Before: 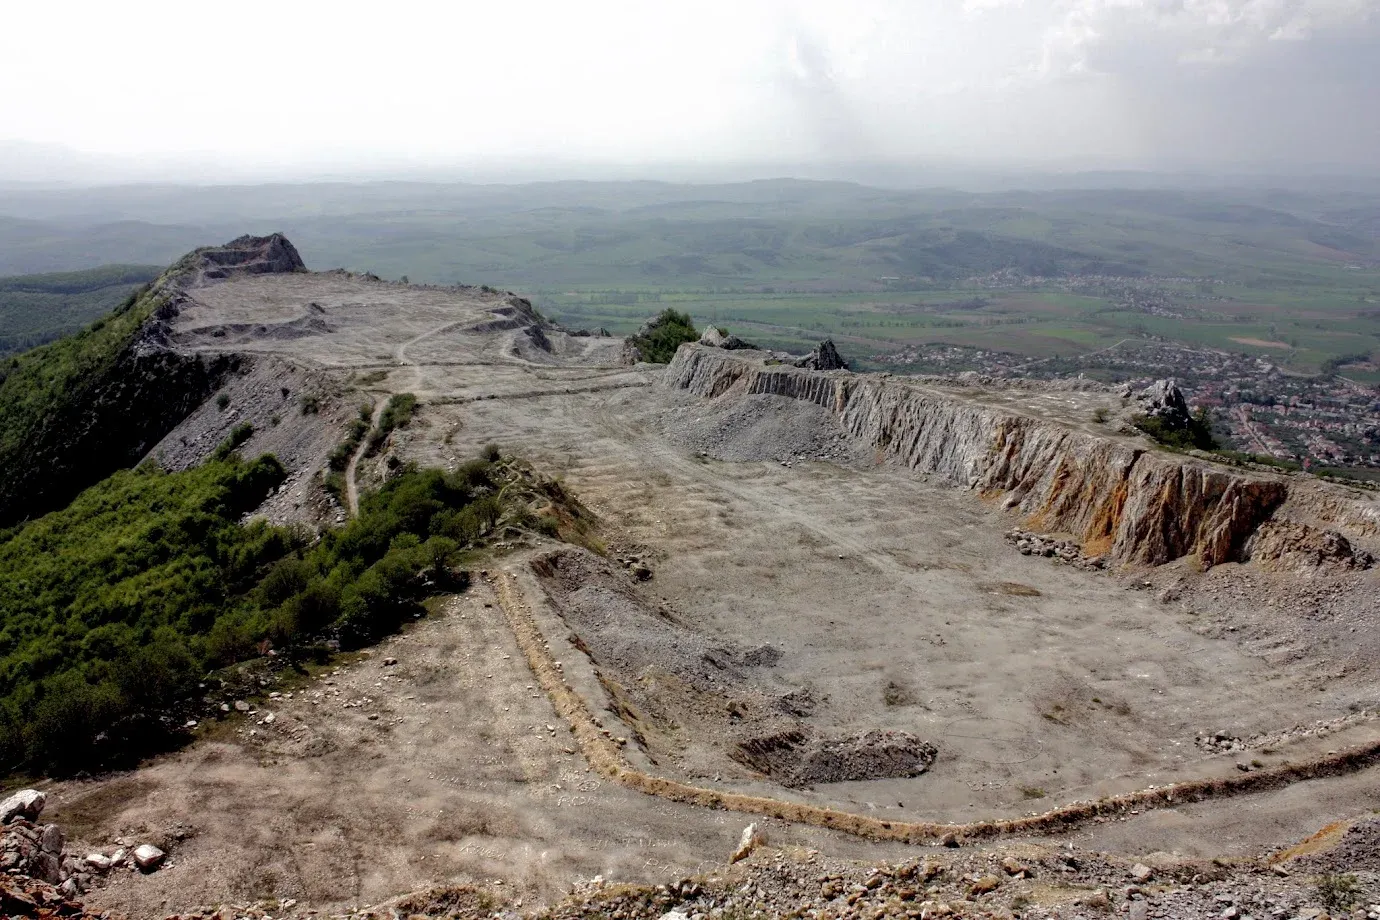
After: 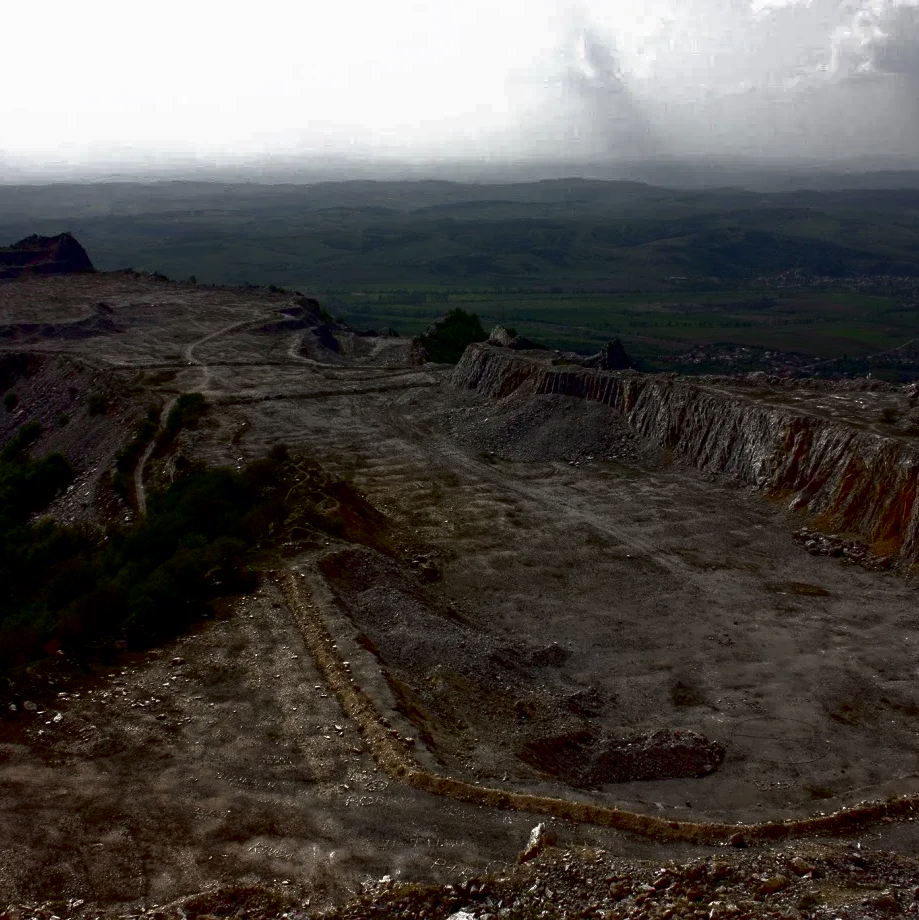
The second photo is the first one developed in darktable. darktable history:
color zones: curves: ch0 [(0, 0.6) (0.129, 0.508) (0.193, 0.483) (0.429, 0.5) (0.571, 0.5) (0.714, 0.5) (0.857, 0.5) (1, 0.6)]; ch1 [(0, 0.481) (0.112, 0.245) (0.213, 0.223) (0.429, 0.233) (0.571, 0.231) (0.683, 0.242) (0.857, 0.296) (1, 0.481)]
contrast brightness saturation: brightness -1, saturation 1
crop: left 15.419%, right 17.914%
